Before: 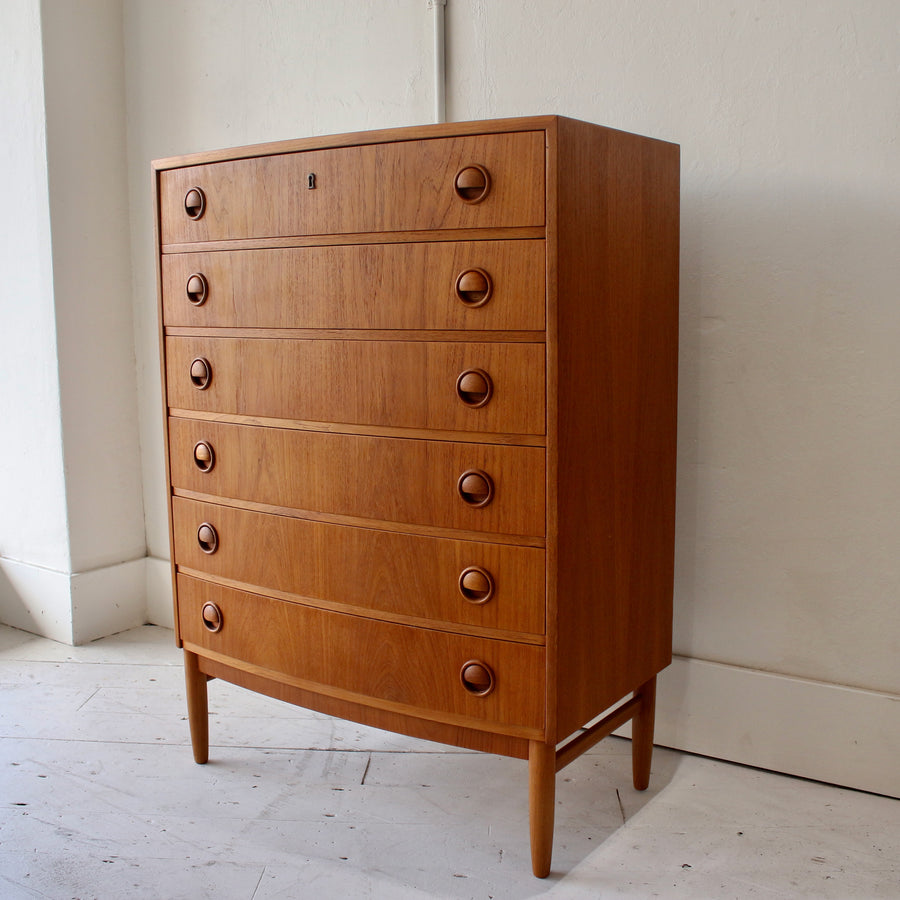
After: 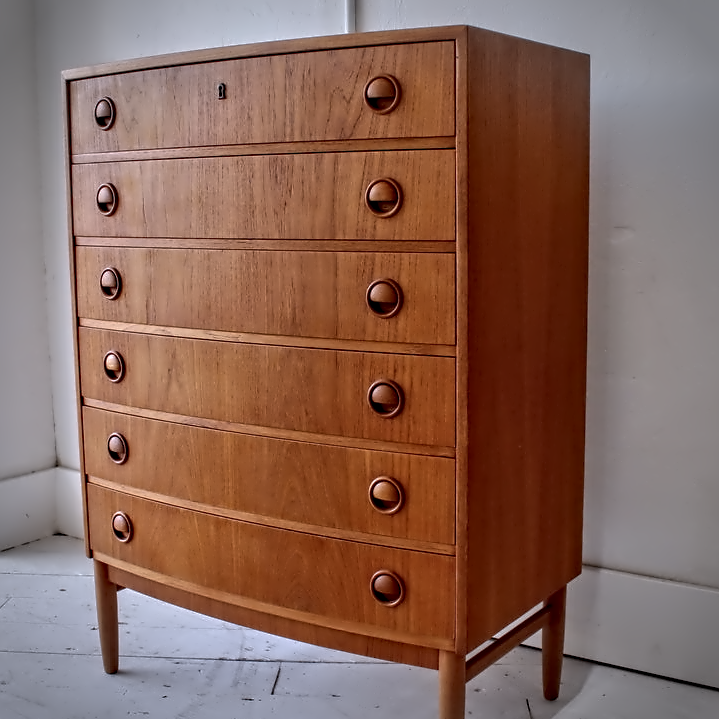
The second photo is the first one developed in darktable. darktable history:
contrast equalizer: octaves 7, y [[0.5, 0.542, 0.583, 0.625, 0.667, 0.708], [0.5 ×6], [0.5 ×6], [0, 0.033, 0.067, 0.1, 0.133, 0.167], [0, 0.05, 0.1, 0.15, 0.2, 0.25]]
local contrast: on, module defaults
color calibration: illuminant as shot in camera, x 0.37, y 0.382, temperature 4313.32 K
vignetting: on, module defaults
crop and rotate: left 10.071%, top 10.071%, right 10.02%, bottom 10.02%
shadows and highlights: on, module defaults
